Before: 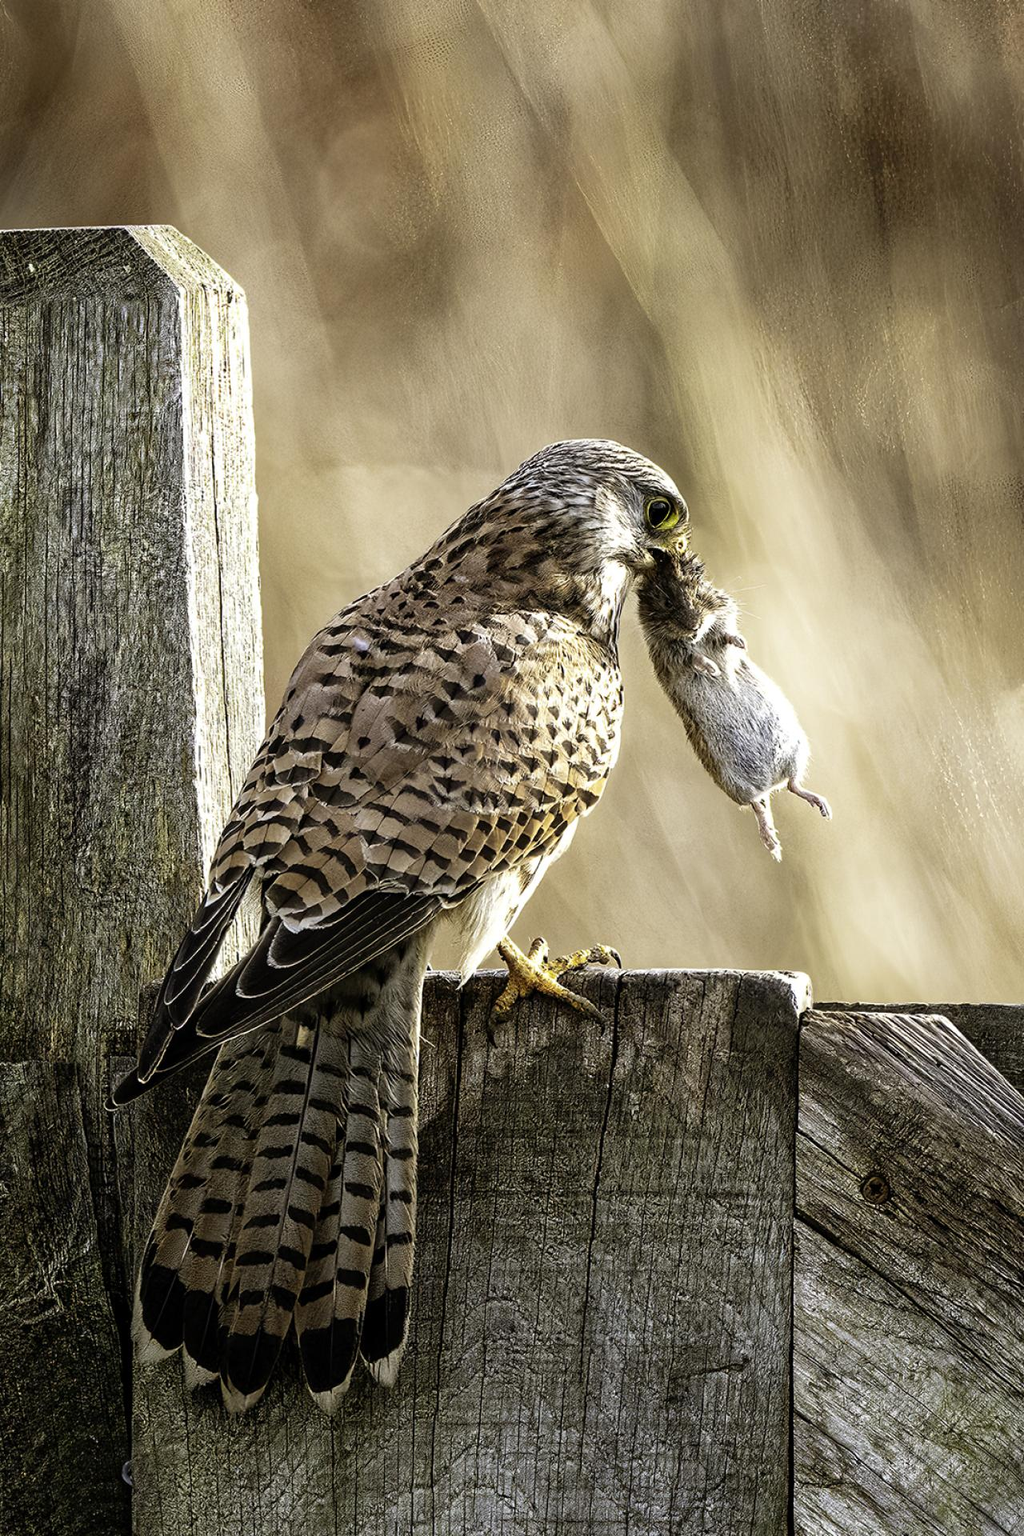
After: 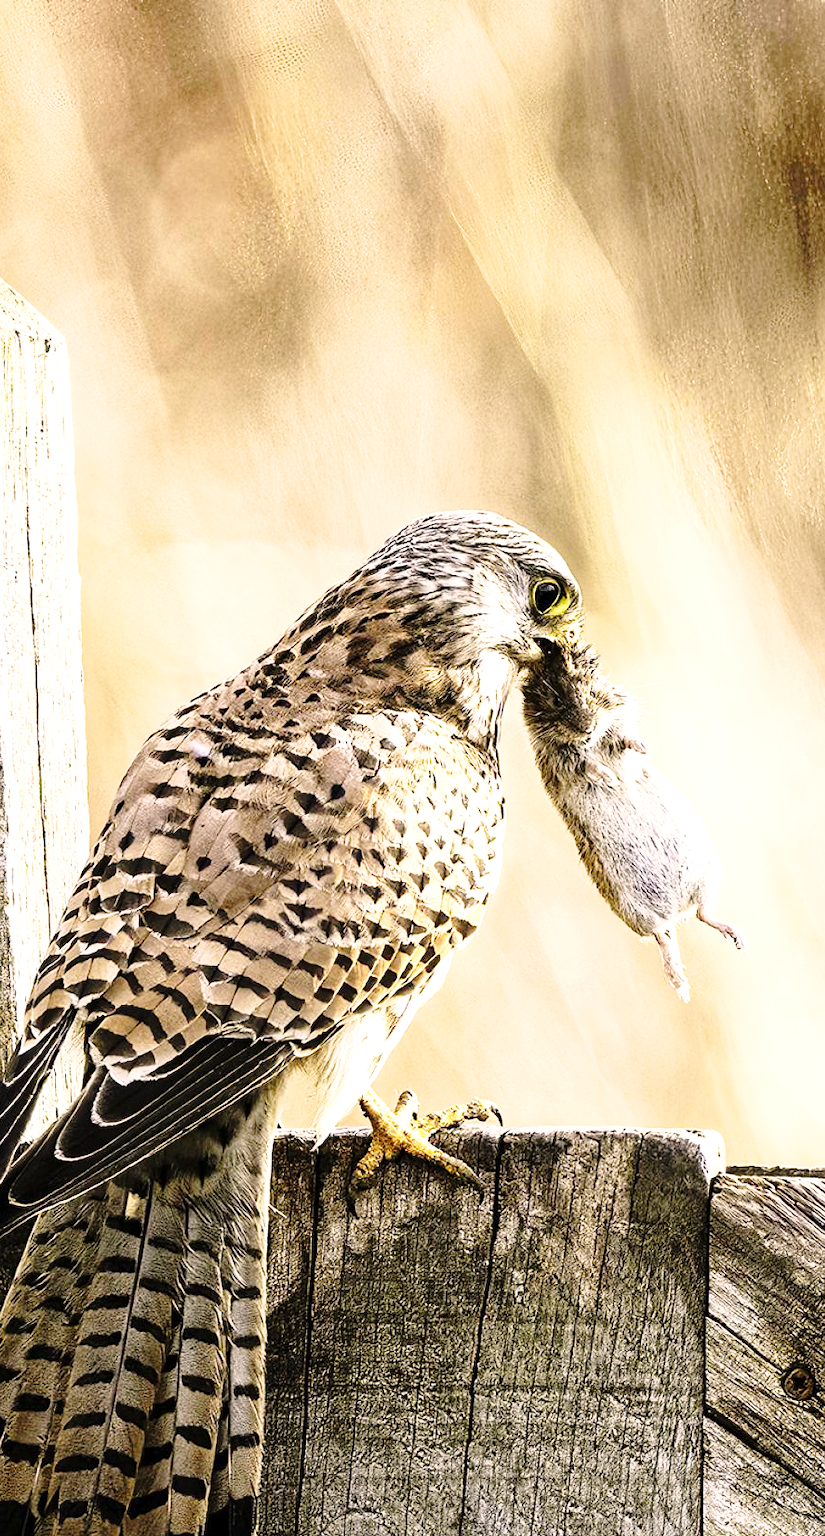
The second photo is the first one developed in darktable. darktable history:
color correction: highlights a* 5.81, highlights b* 4.84
base curve: curves: ch0 [(0, 0) (0.028, 0.03) (0.121, 0.232) (0.46, 0.748) (0.859, 0.968) (1, 1)], preserve colors none
crop: left 18.479%, right 12.2%, bottom 13.971%
exposure: exposure 0.77 EV, compensate highlight preservation false
